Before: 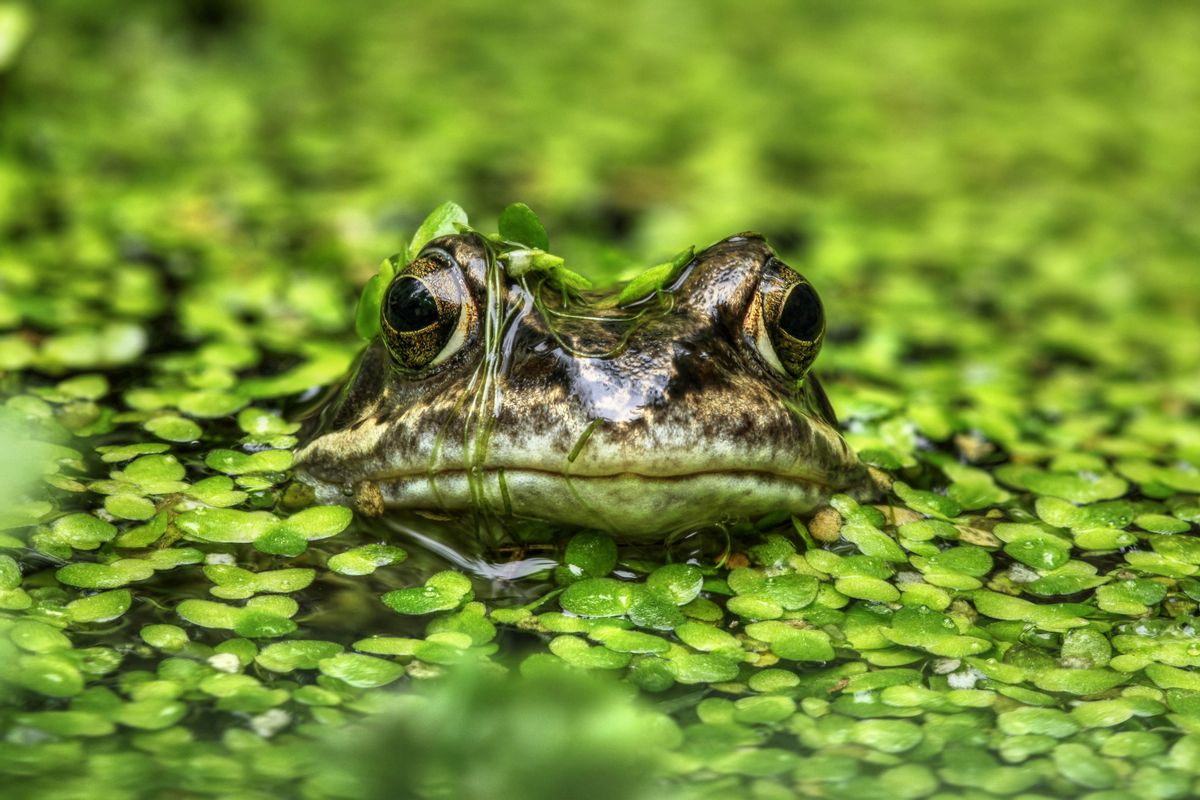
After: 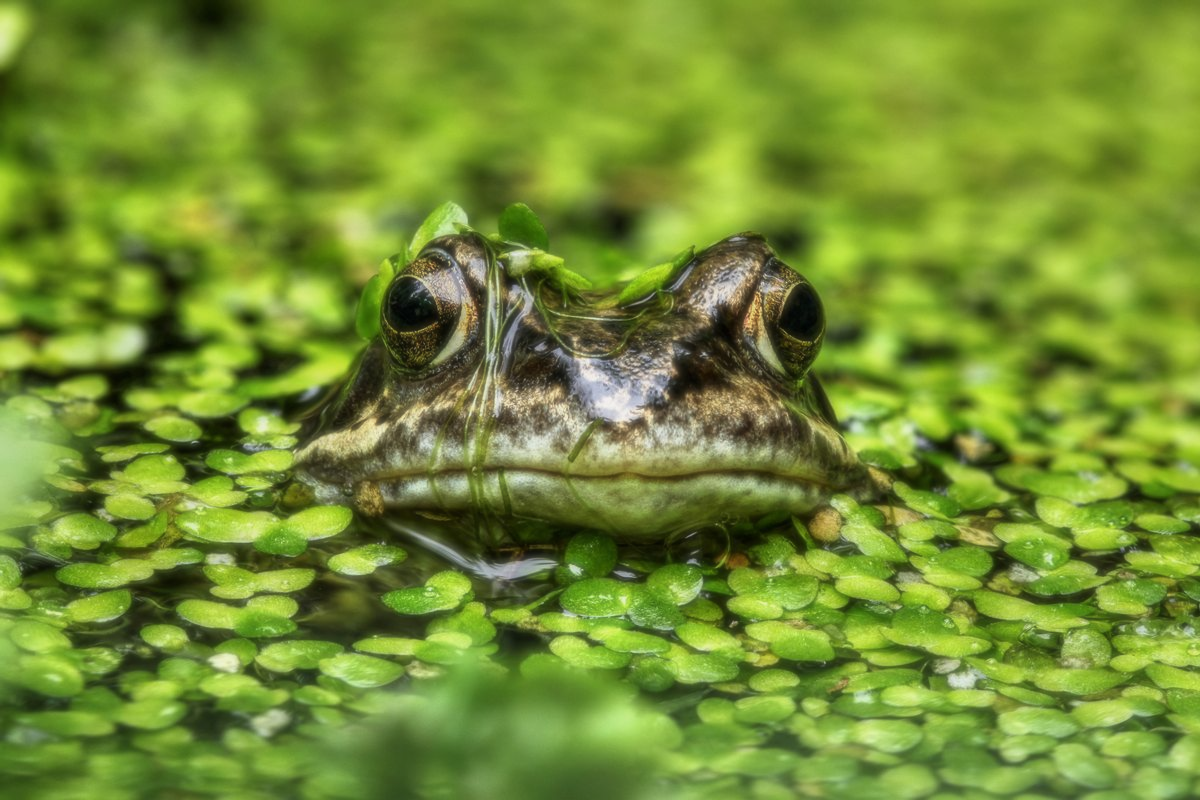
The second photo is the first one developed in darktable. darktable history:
exposure: exposure -0.153 EV, compensate highlight preservation false
soften: size 19.52%, mix 20.32%
